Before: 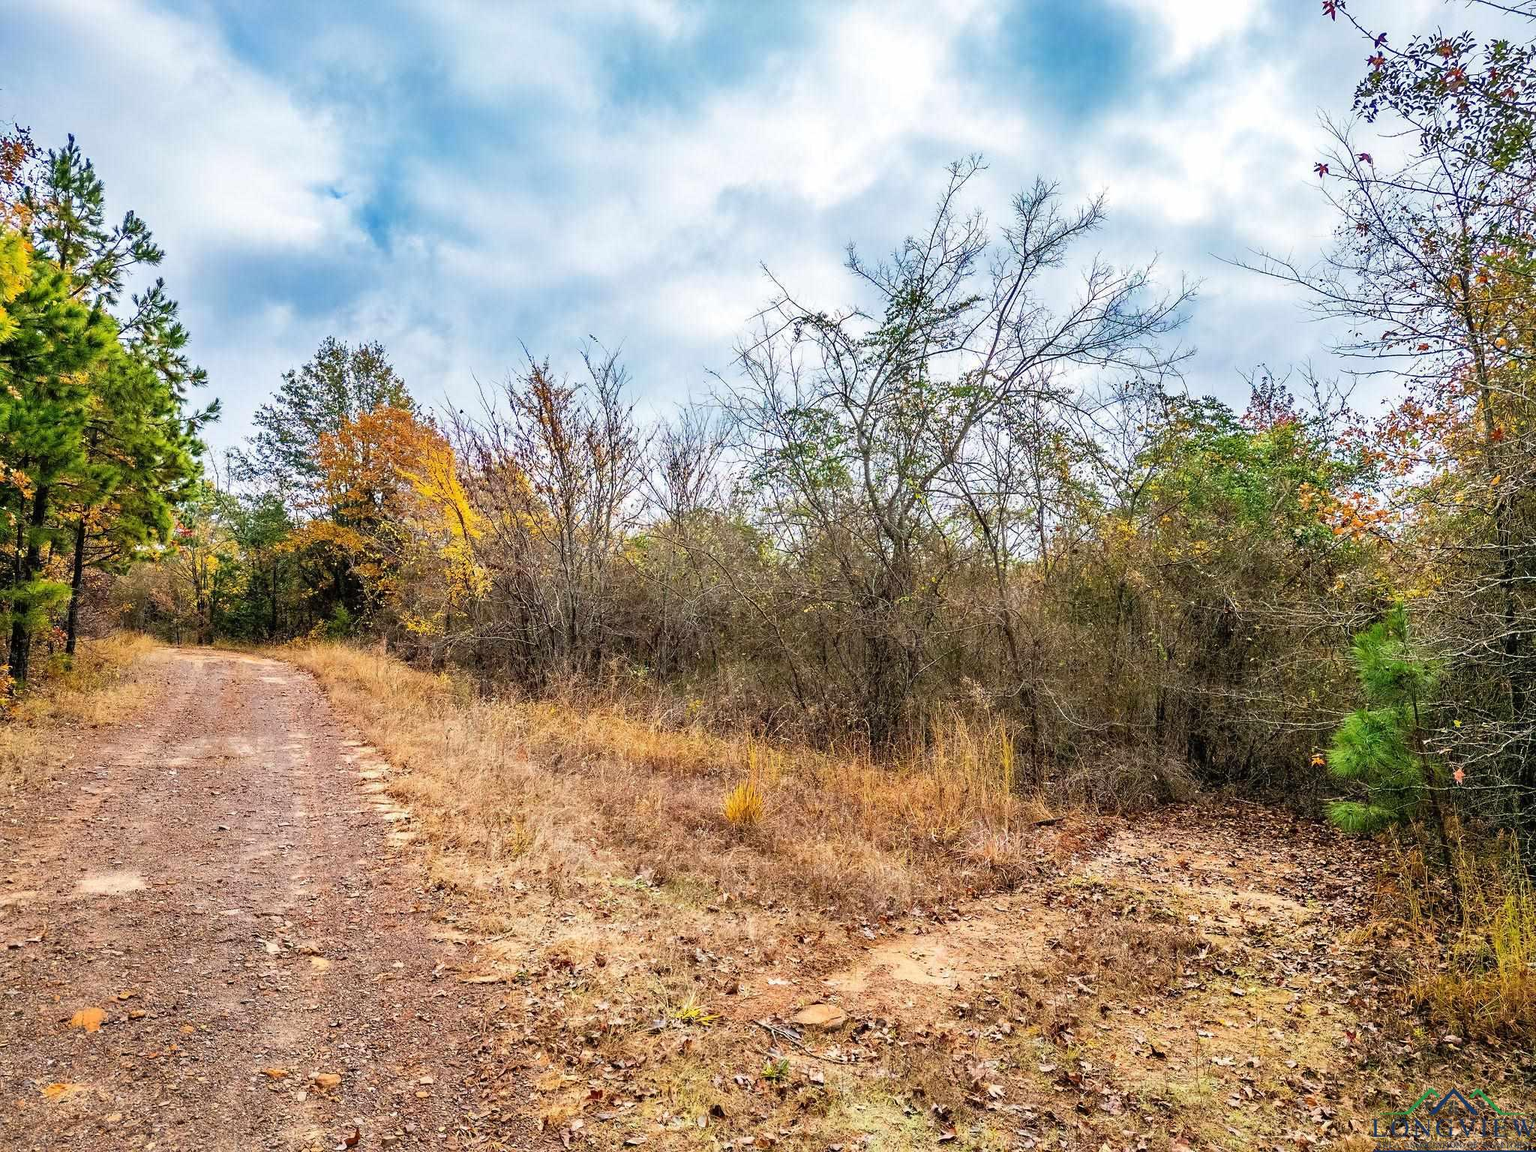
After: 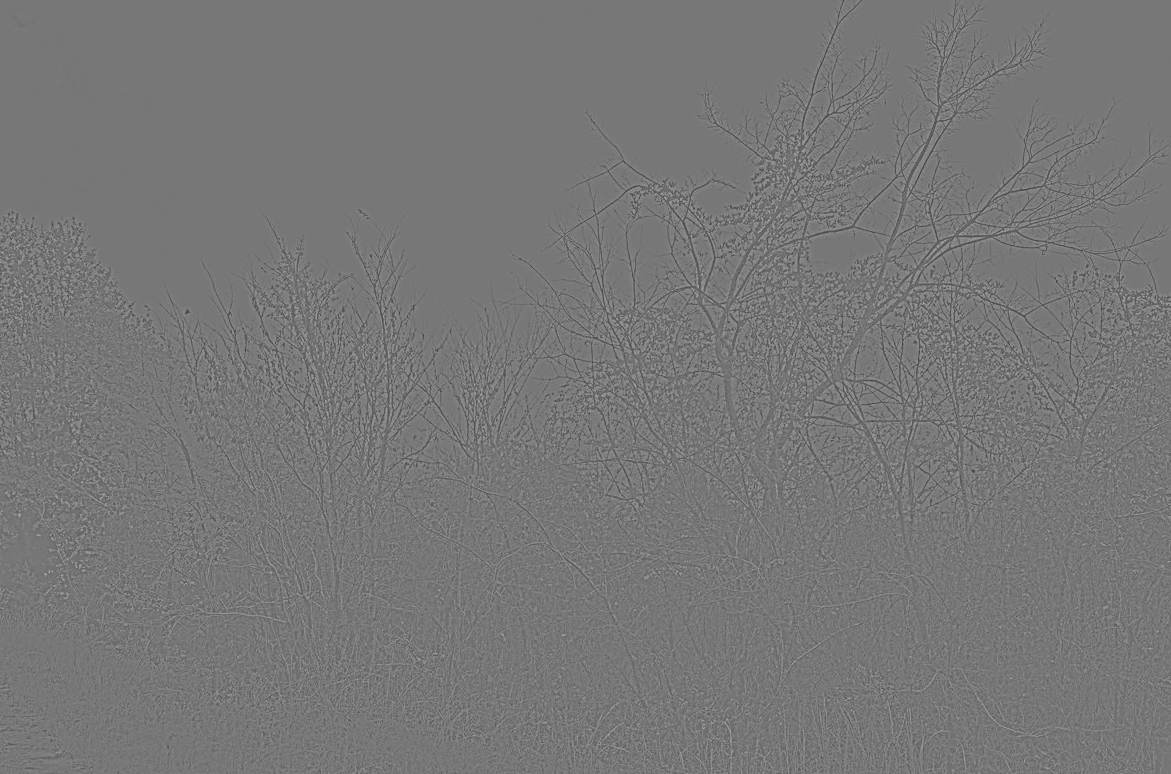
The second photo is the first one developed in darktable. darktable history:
shadows and highlights: shadows -40.15, highlights 62.88, soften with gaussian
velvia: strength 9.25%
highpass: sharpness 6%, contrast boost 7.63%
crop: left 20.932%, top 15.471%, right 21.848%, bottom 34.081%
